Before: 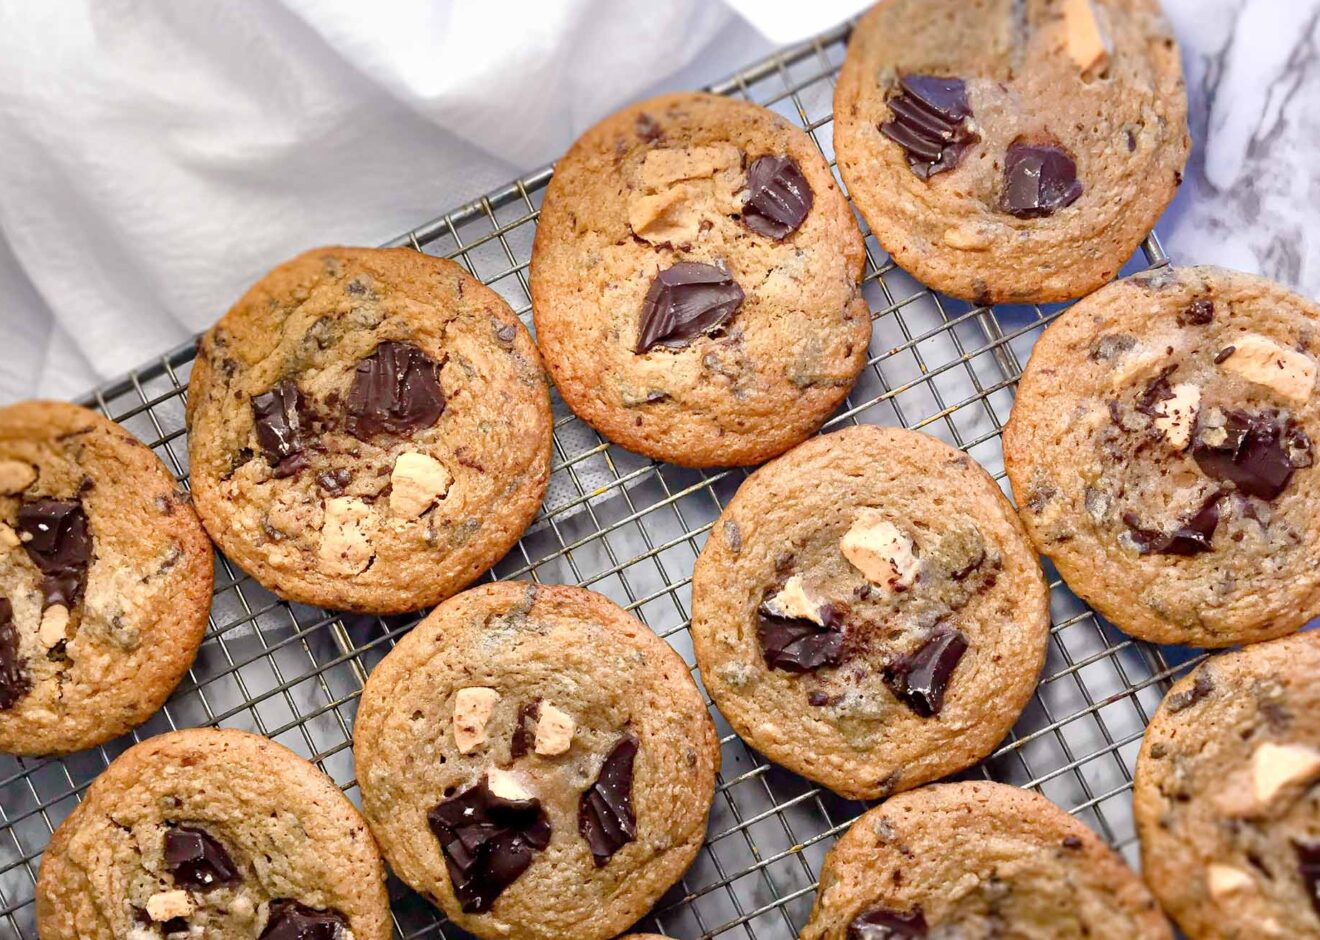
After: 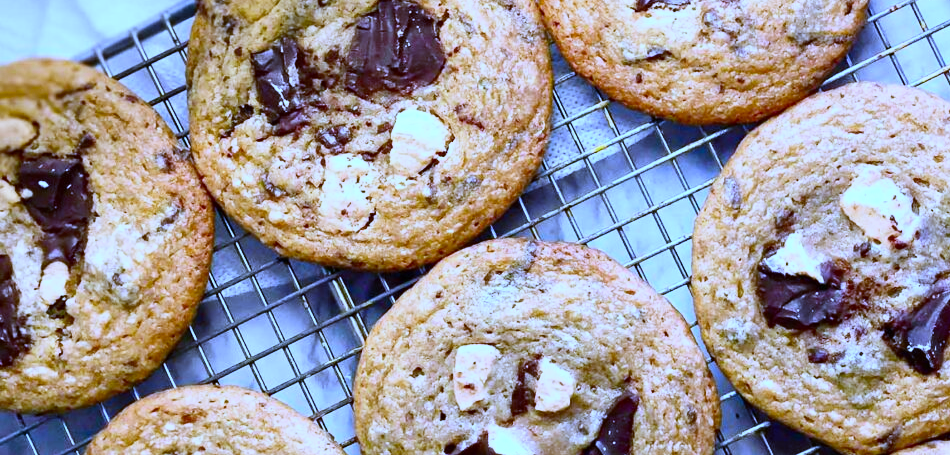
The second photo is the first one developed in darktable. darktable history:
crop: top 36.498%, right 27.964%, bottom 14.995%
contrast brightness saturation: contrast 0.23, brightness 0.1, saturation 0.29
color calibration: x 0.334, y 0.349, temperature 5426 K
white balance: red 0.766, blue 1.537
